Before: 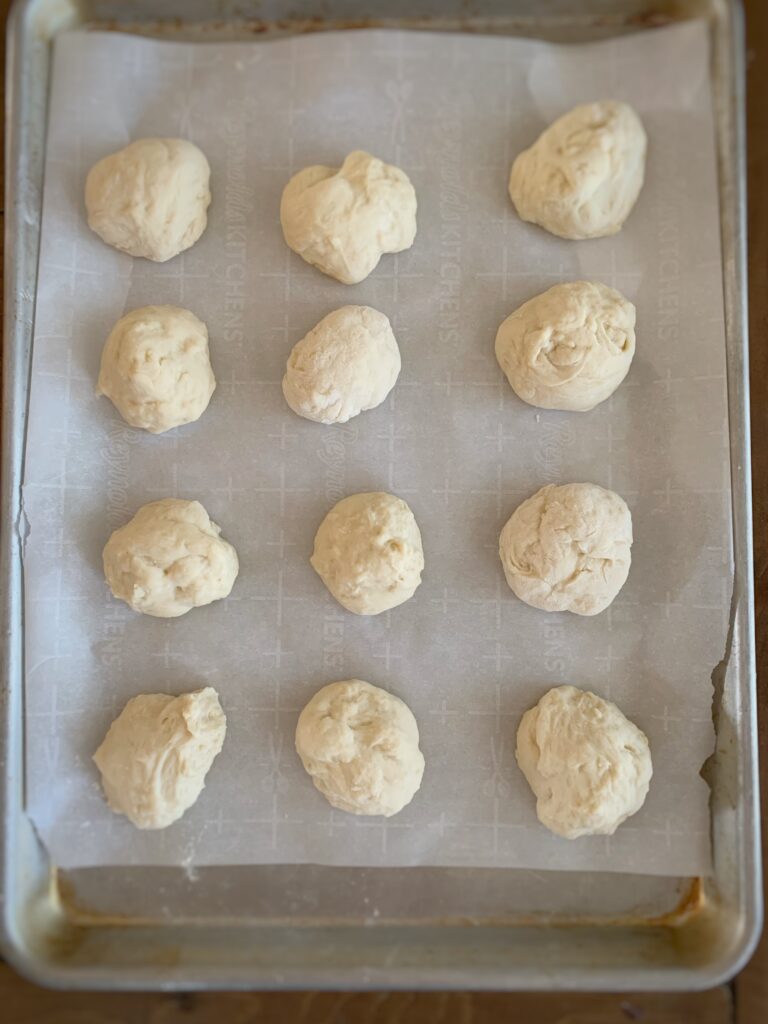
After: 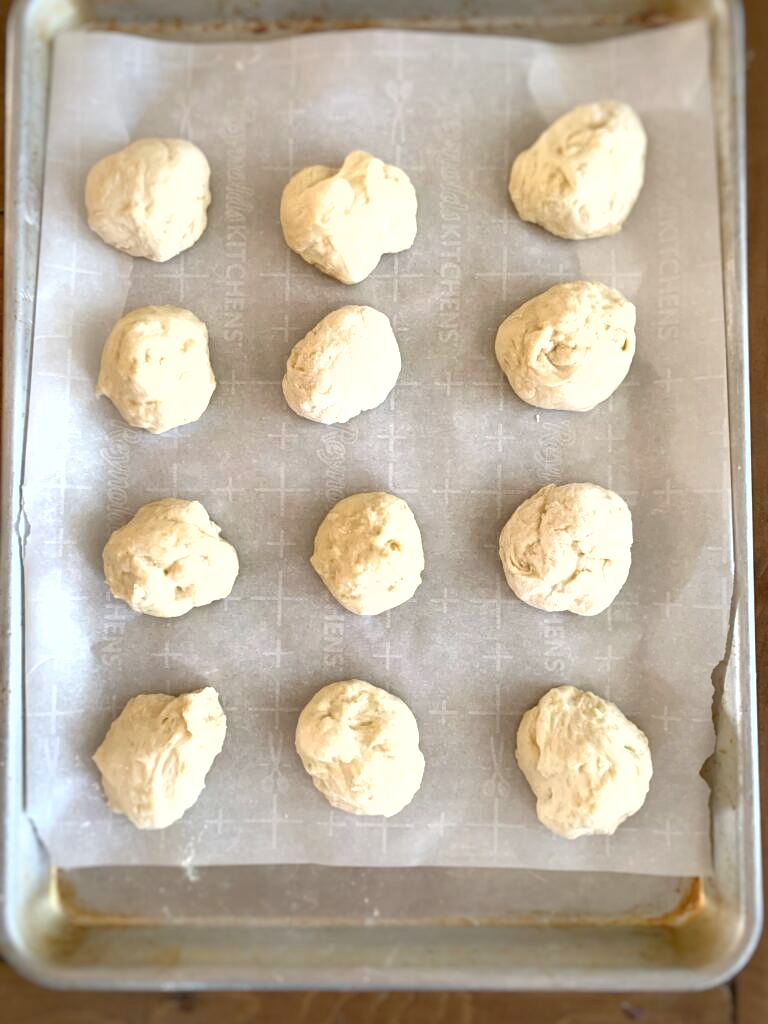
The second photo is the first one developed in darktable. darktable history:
shadows and highlights: shadows 40, highlights -54, highlights color adjustment 46%, low approximation 0.01, soften with gaussian
exposure: black level correction 0, exposure 0.9 EV, compensate highlight preservation false
